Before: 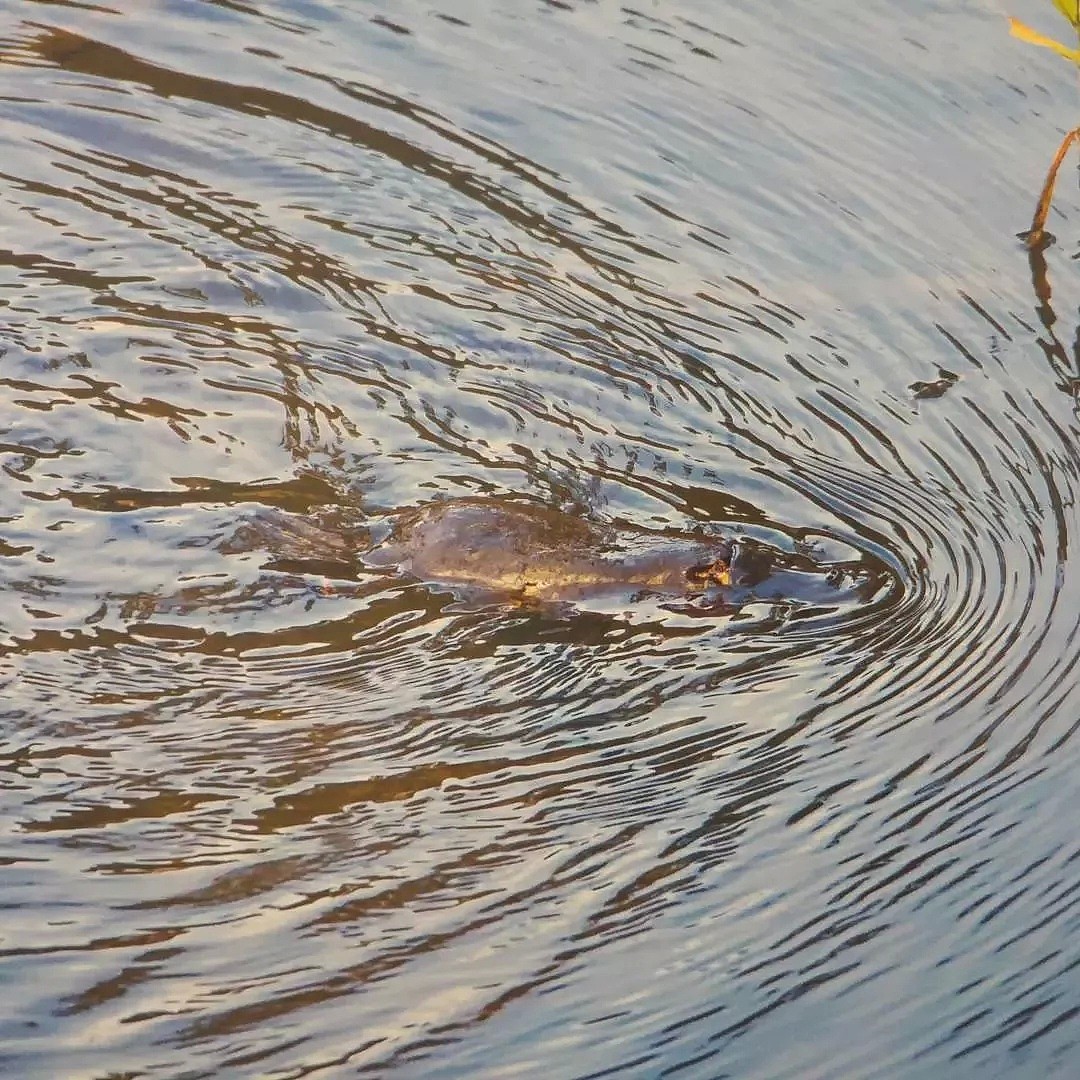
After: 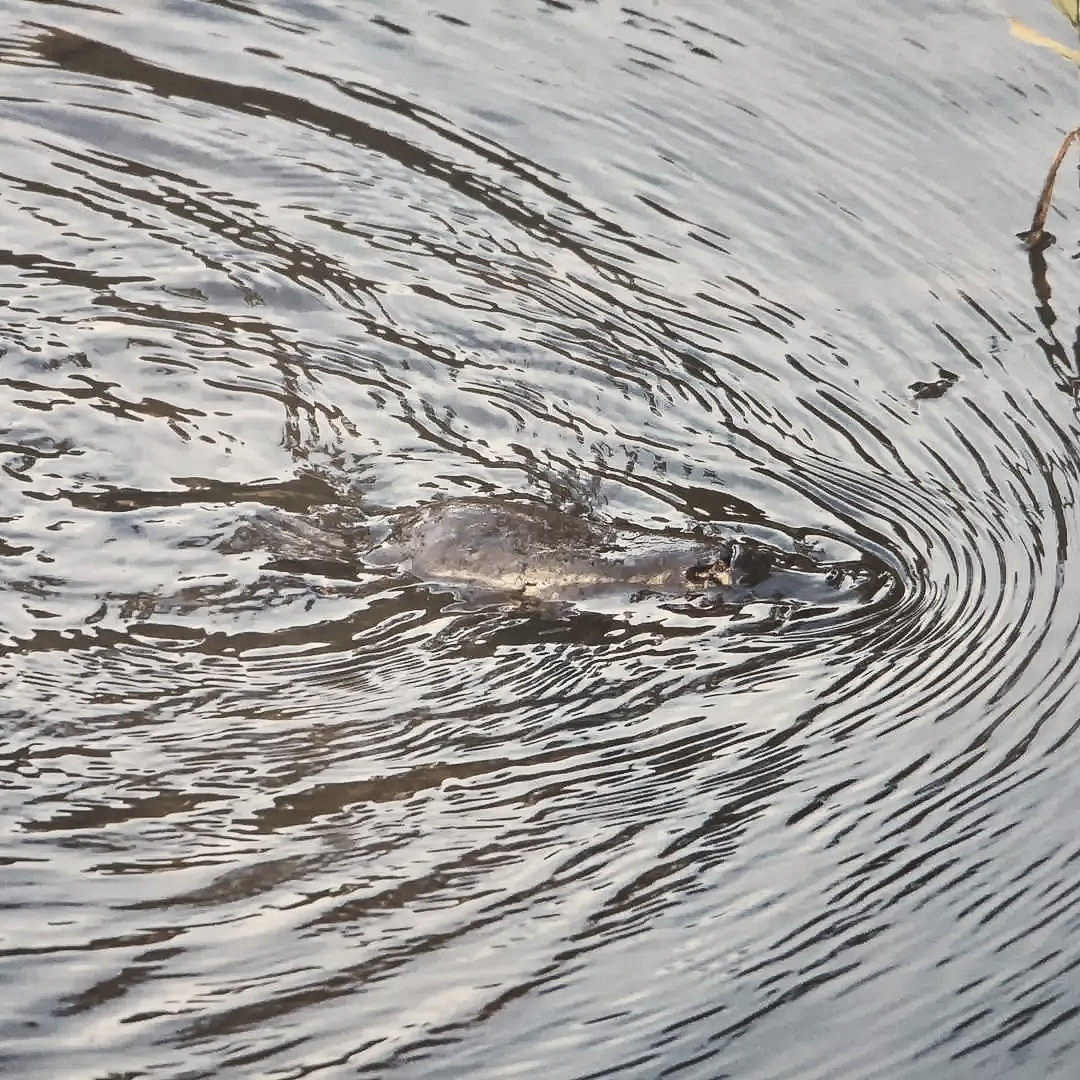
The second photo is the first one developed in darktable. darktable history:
contrast brightness saturation: contrast 0.26, brightness 0.08, saturation -0.62
shadows and highlights: highlights -54.15, soften with gaussian
